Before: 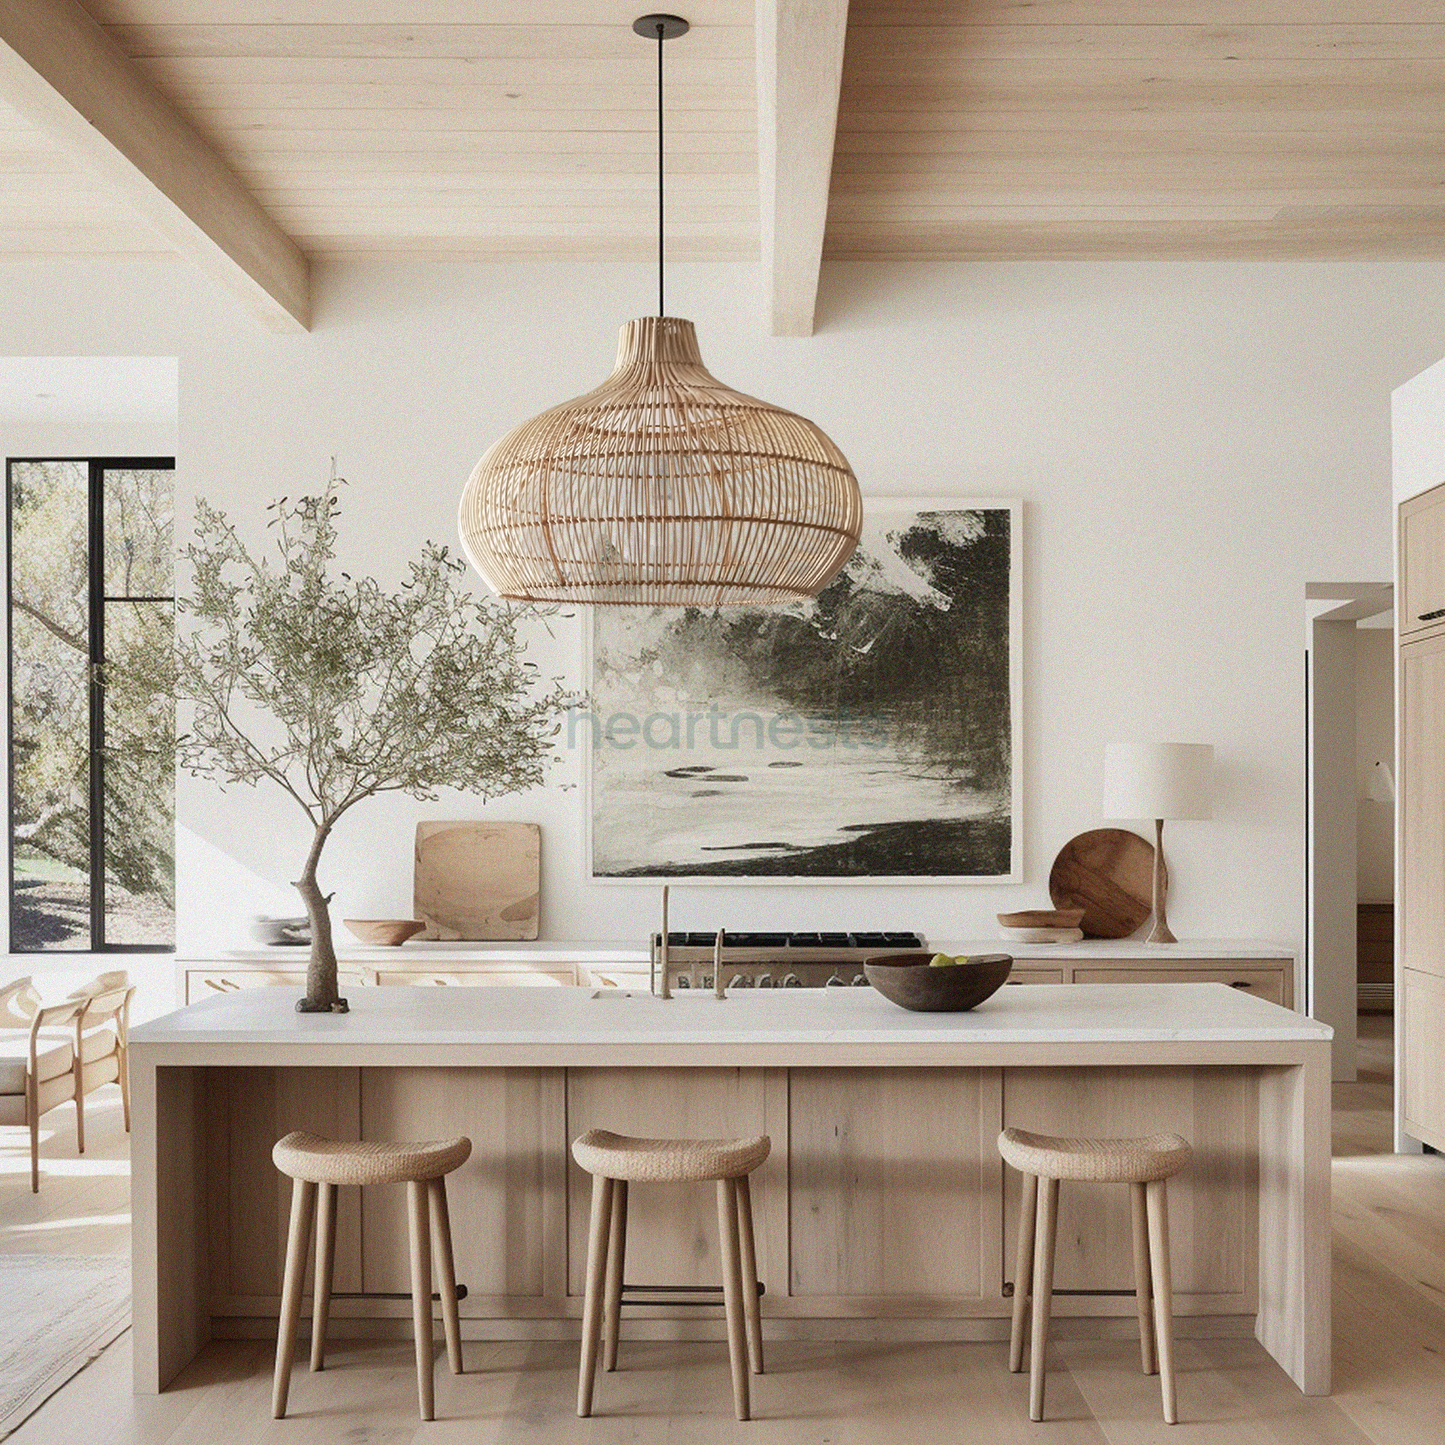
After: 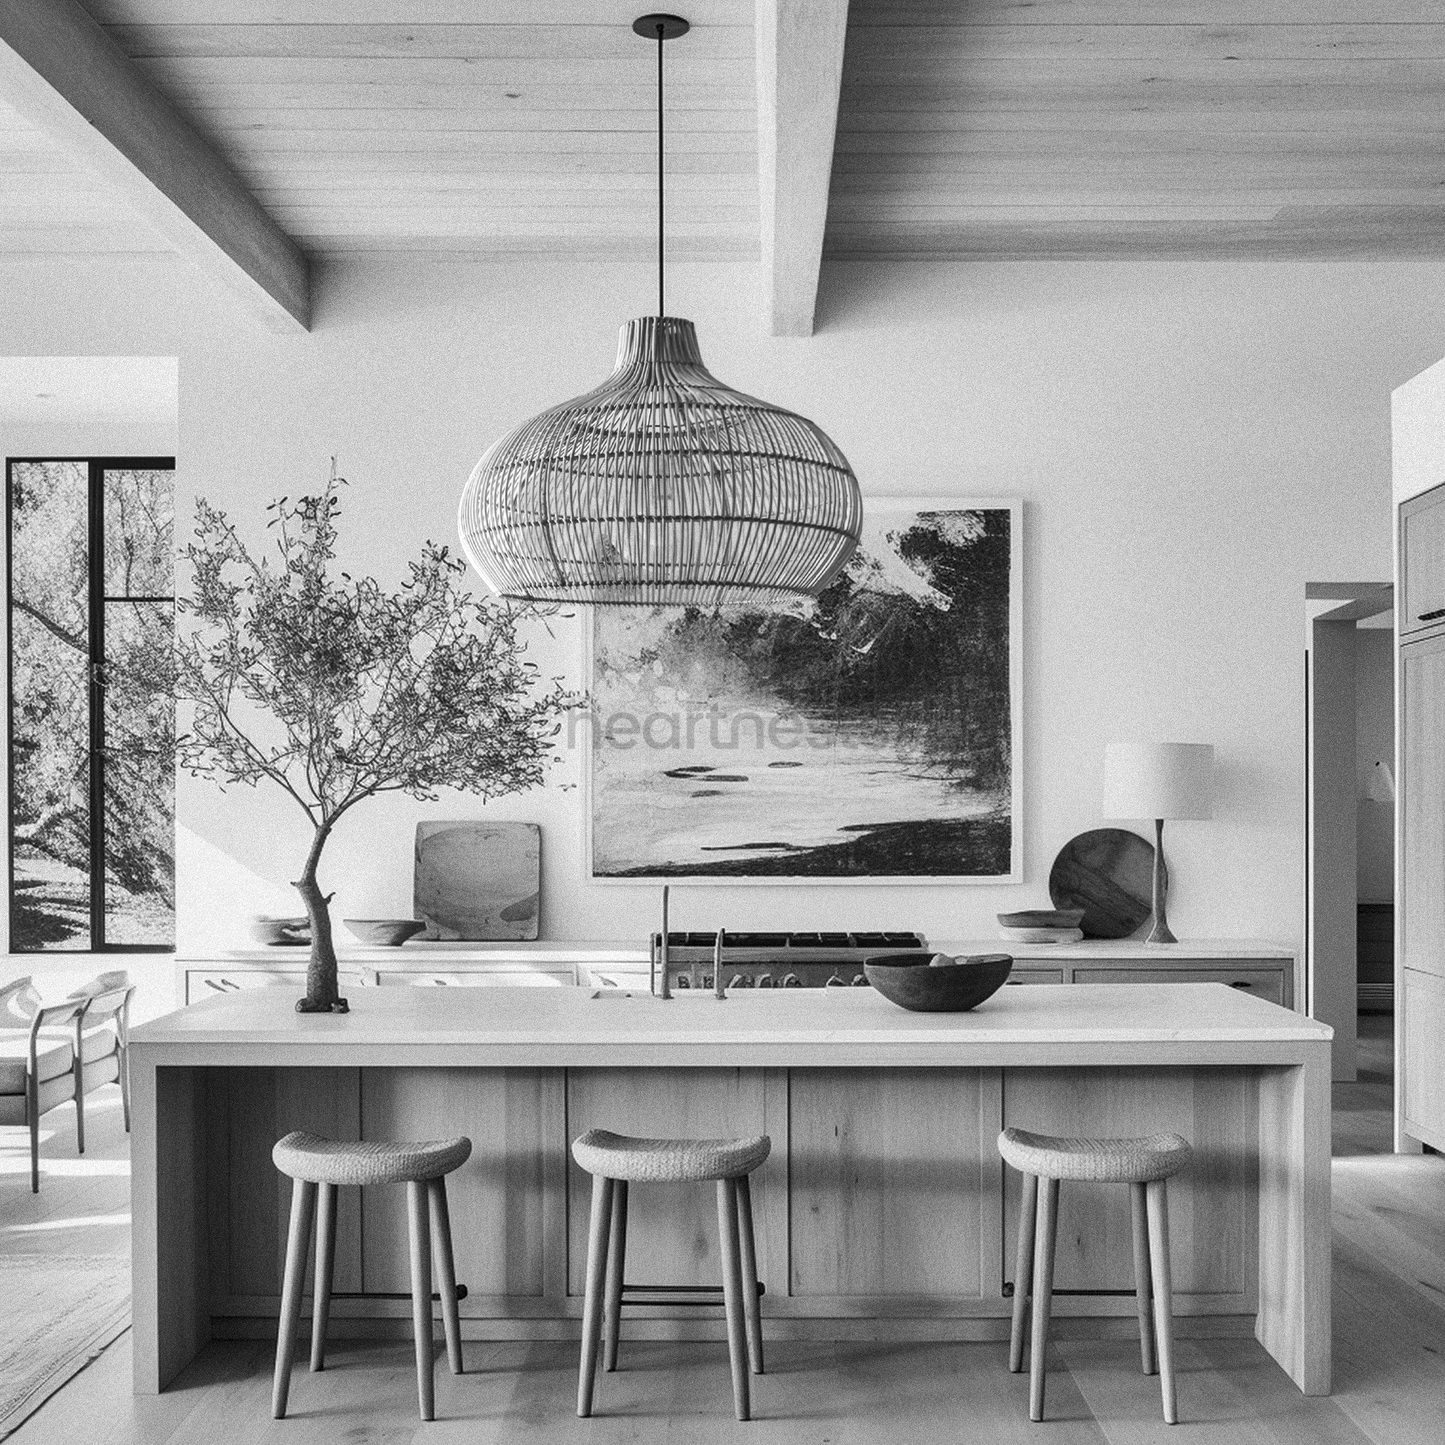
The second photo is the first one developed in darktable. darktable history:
contrast brightness saturation: contrast 0.15, brightness -0.01, saturation 0.1
local contrast: on, module defaults
monochrome: on, module defaults
shadows and highlights: shadows 5, soften with gaussian
